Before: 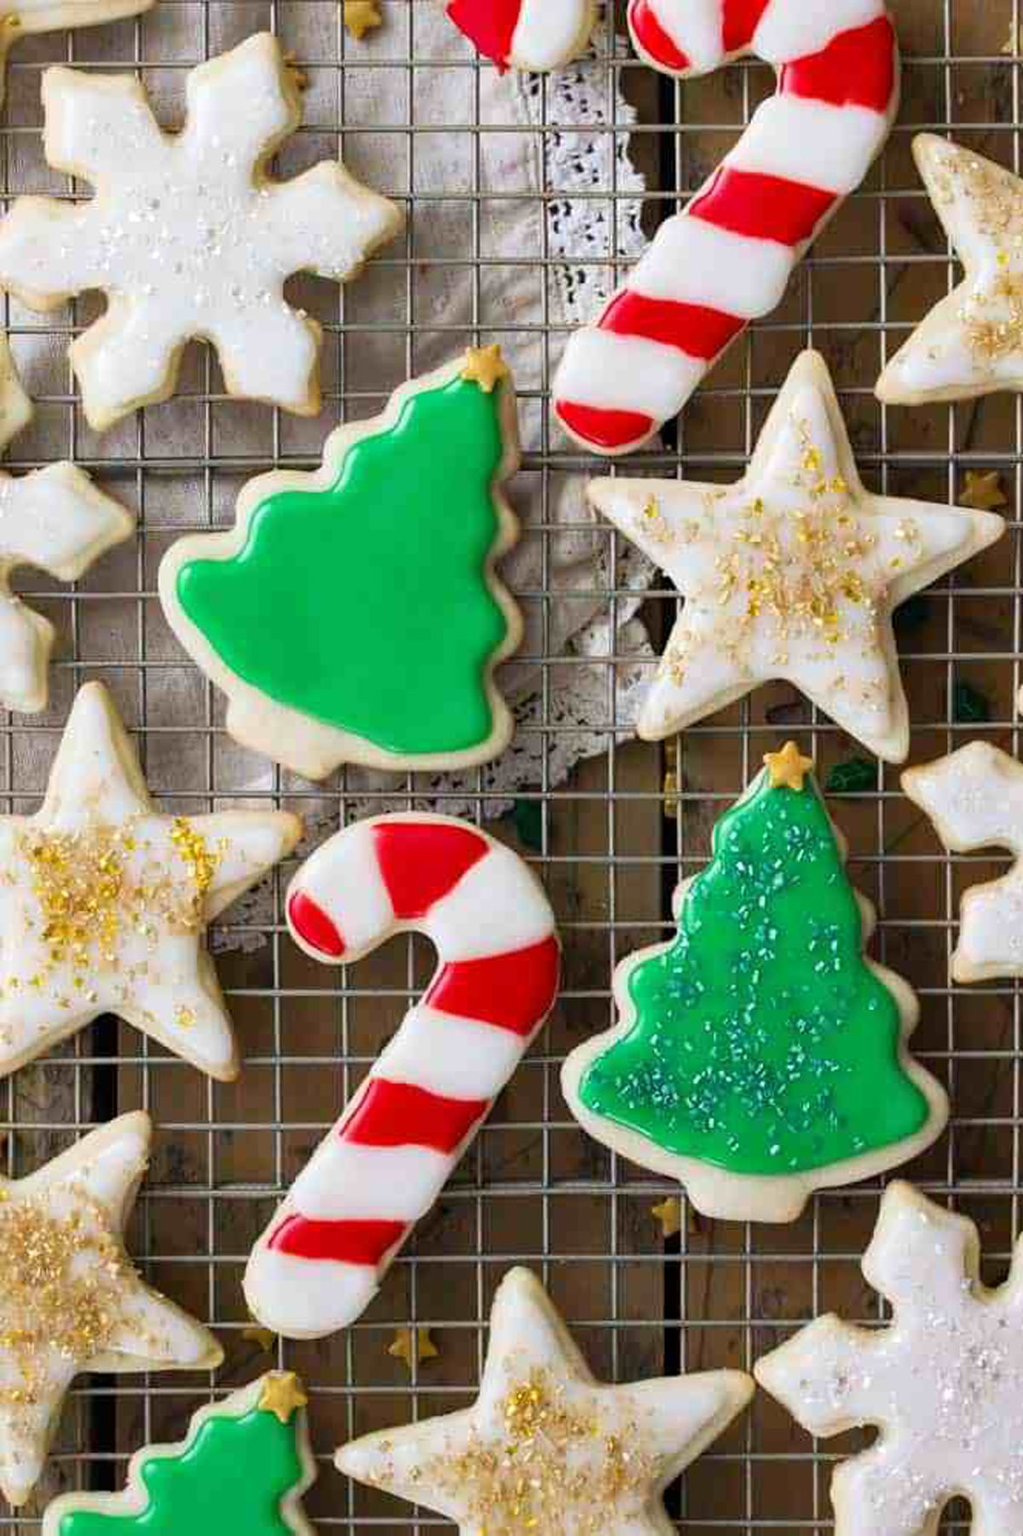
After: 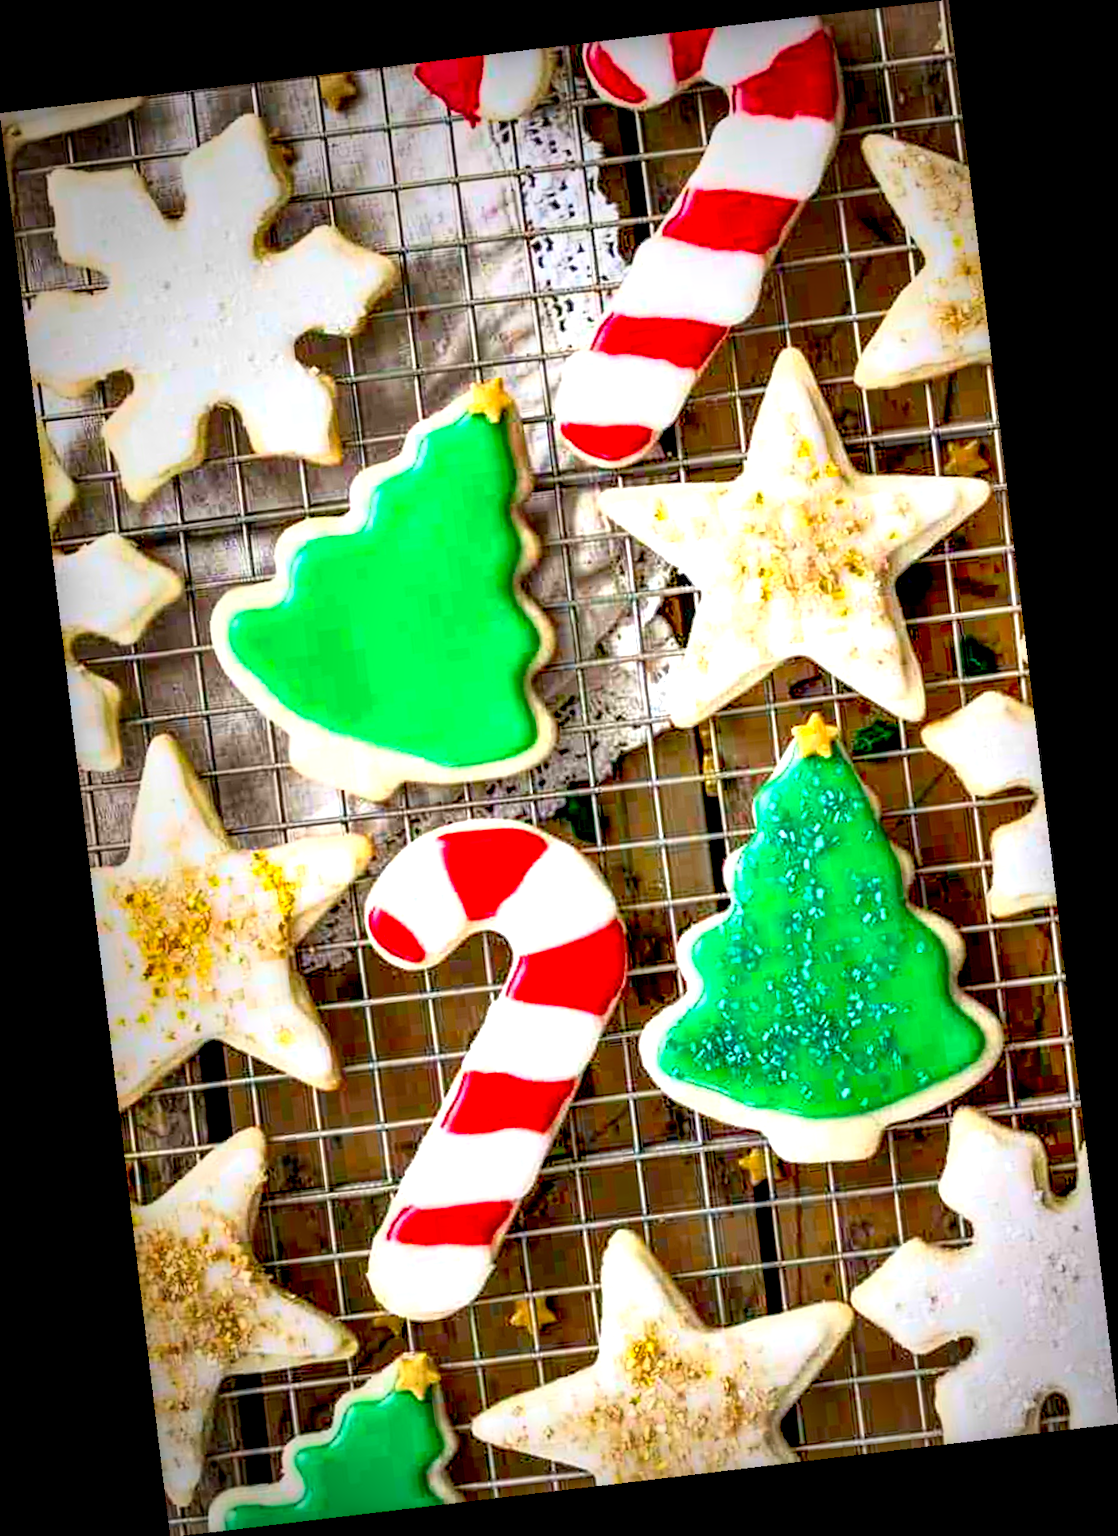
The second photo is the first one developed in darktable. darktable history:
rotate and perspective: rotation -6.83°, automatic cropping off
exposure: black level correction 0.016, exposure 1.774 EV, compensate highlight preservation false
local contrast: highlights 0%, shadows 0%, detail 133%
vignetting: fall-off start 74.49%, fall-off radius 65.9%, brightness -0.628, saturation -0.68
